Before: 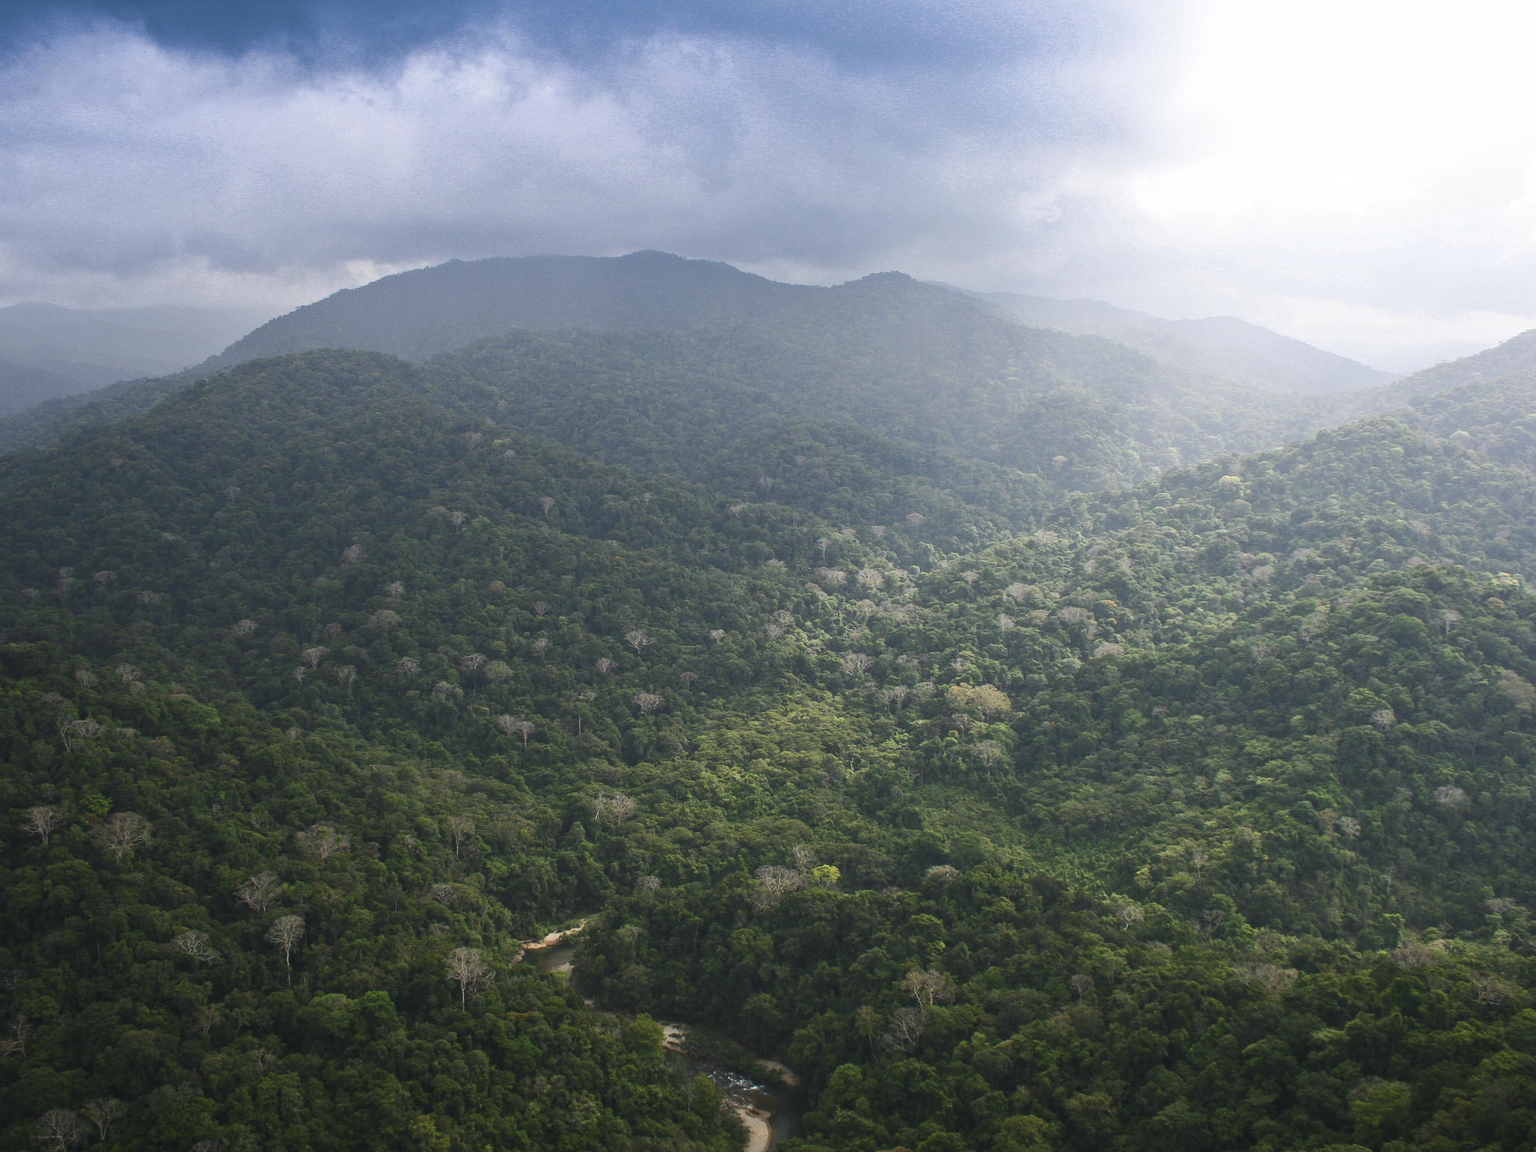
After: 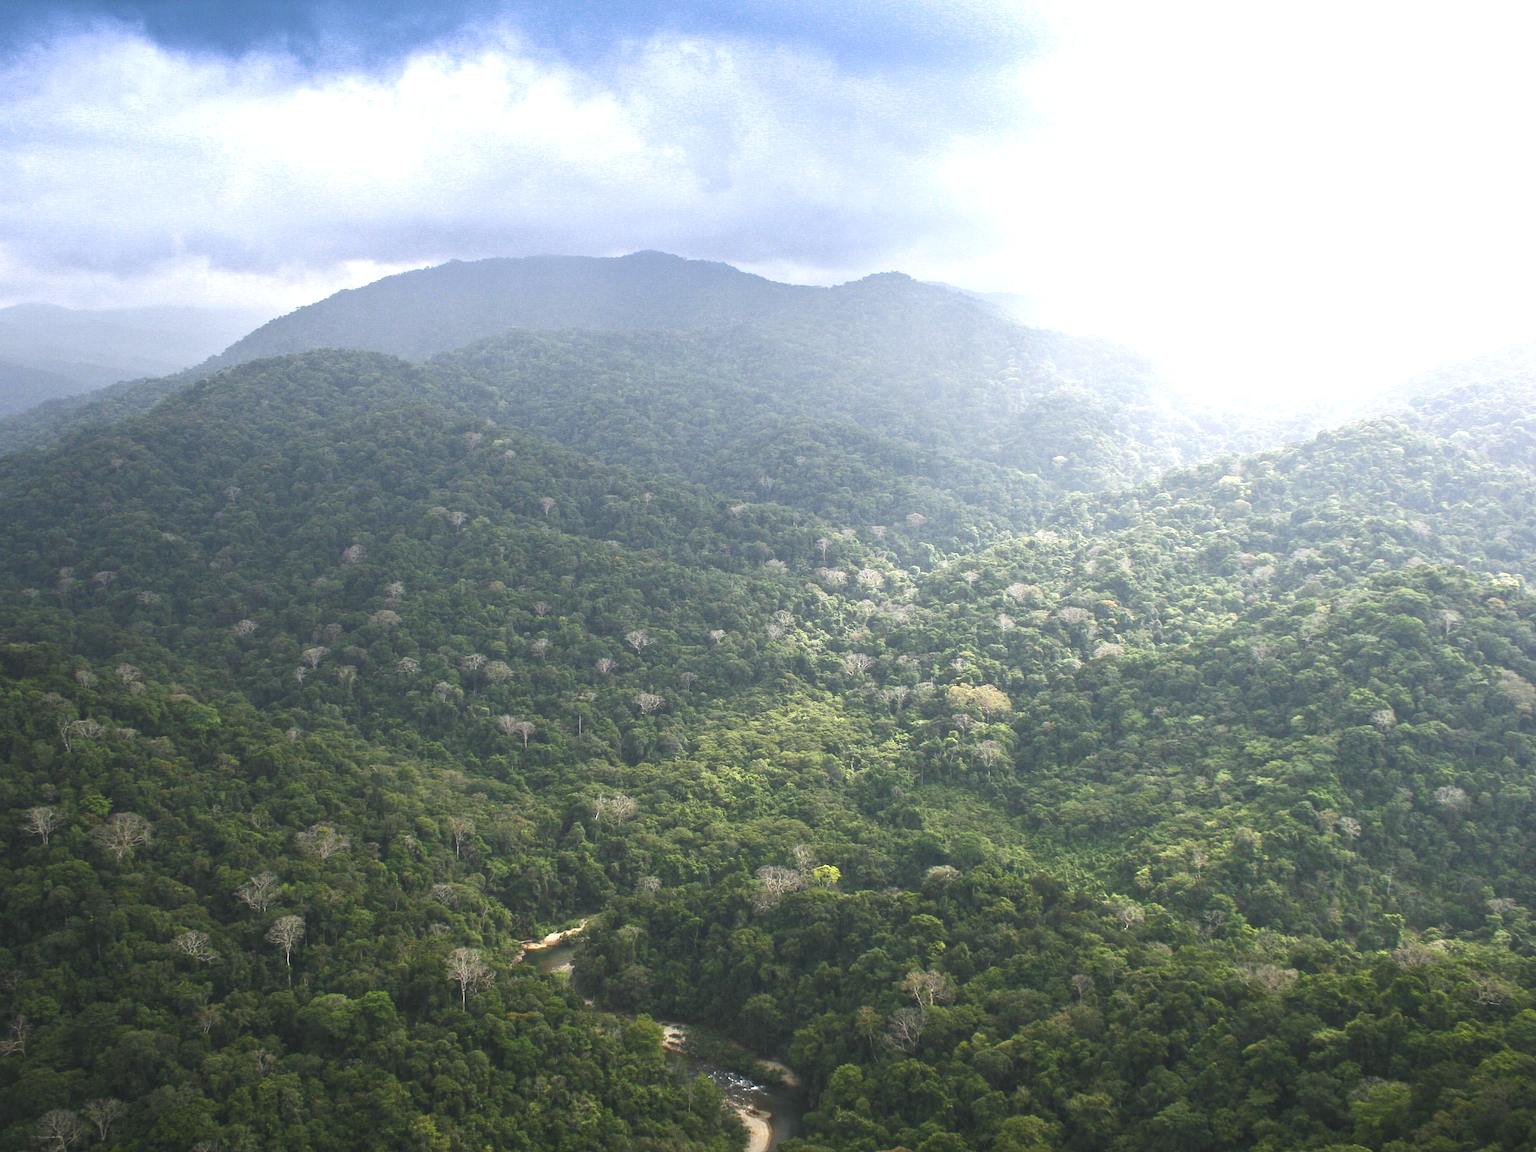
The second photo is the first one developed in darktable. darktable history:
exposure: exposure 0.925 EV, compensate highlight preservation false
